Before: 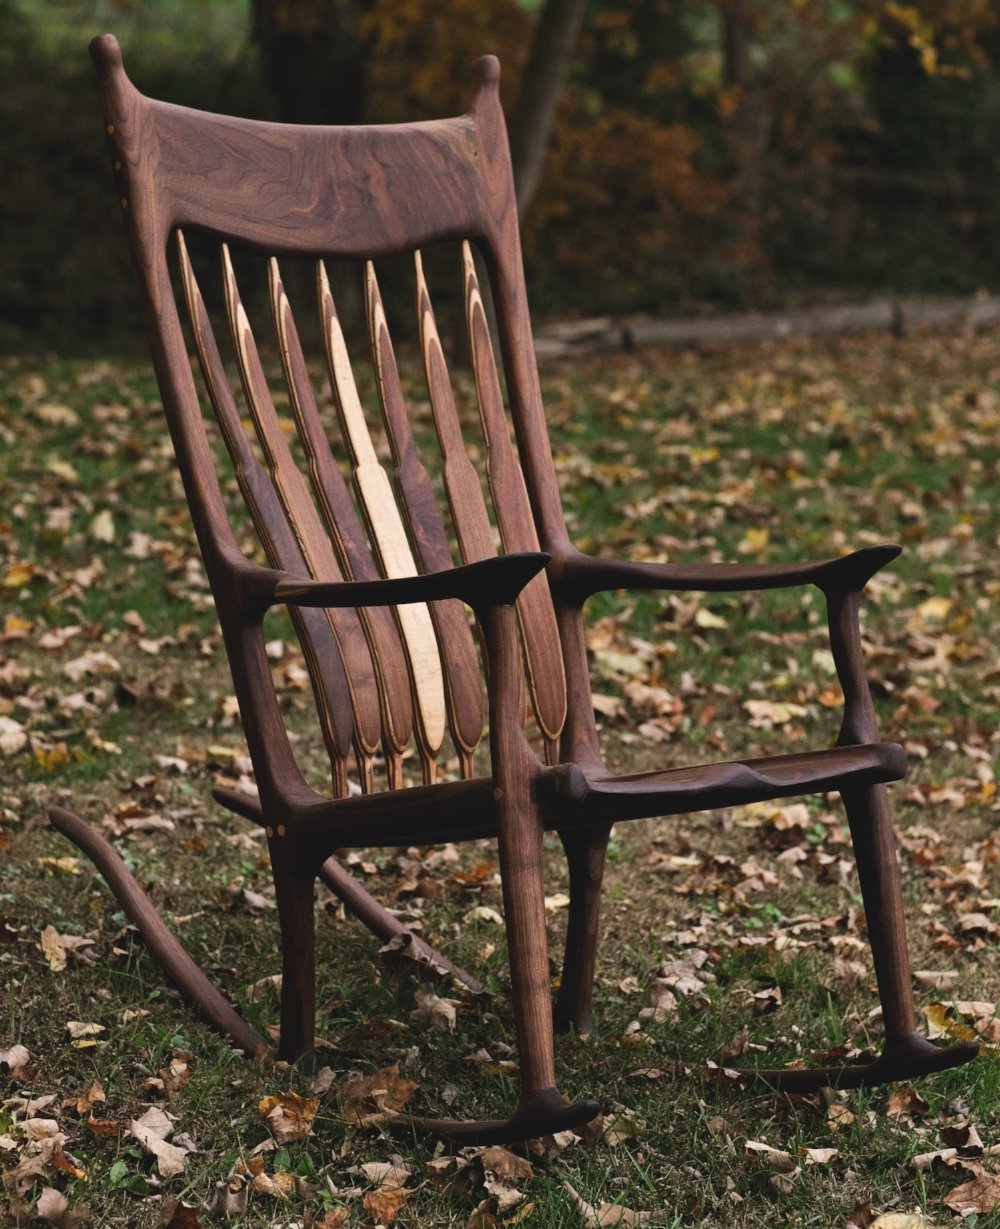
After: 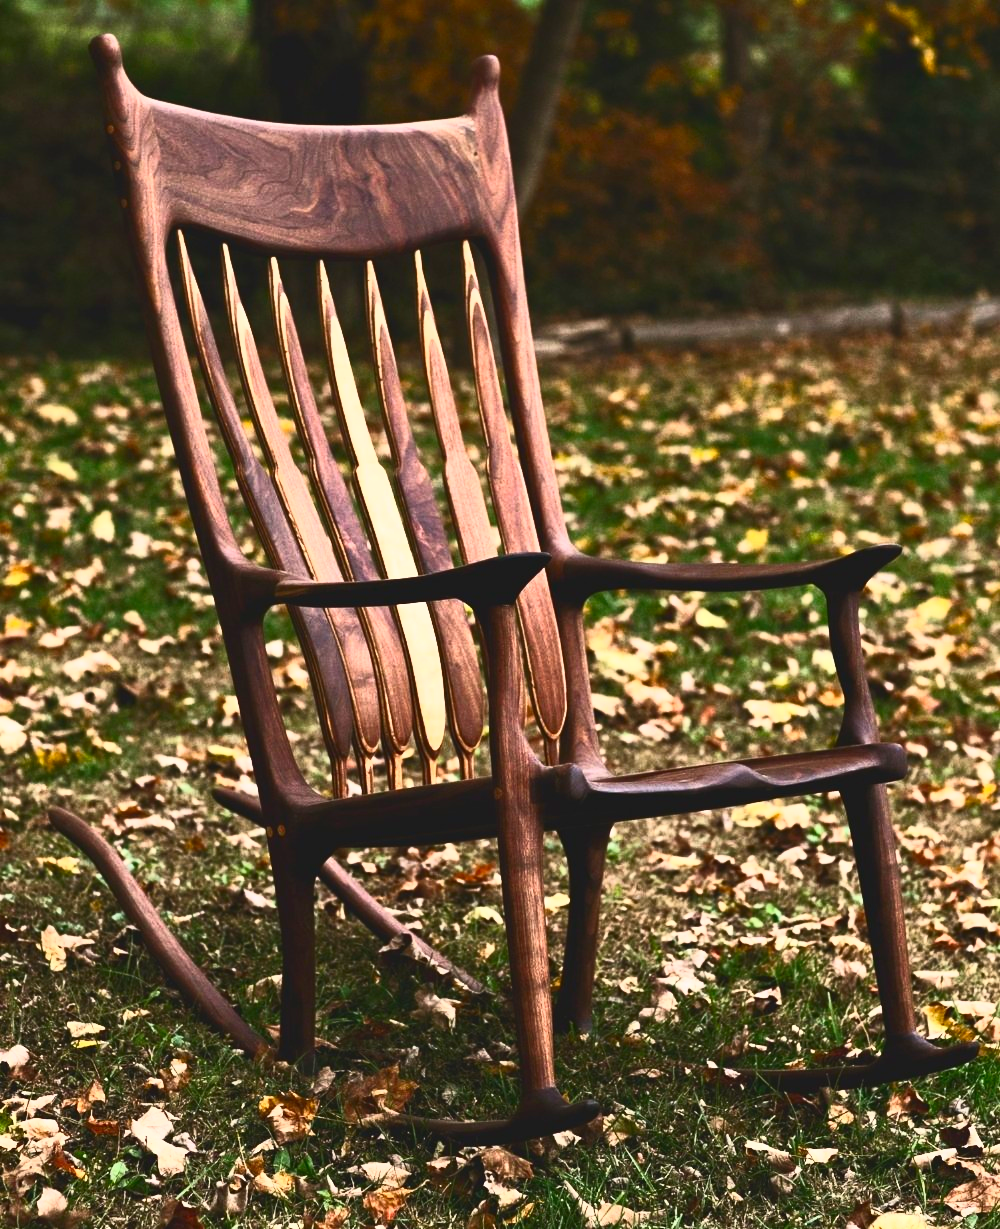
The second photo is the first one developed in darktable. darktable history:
contrast brightness saturation: contrast 0.823, brightness 0.608, saturation 0.597
